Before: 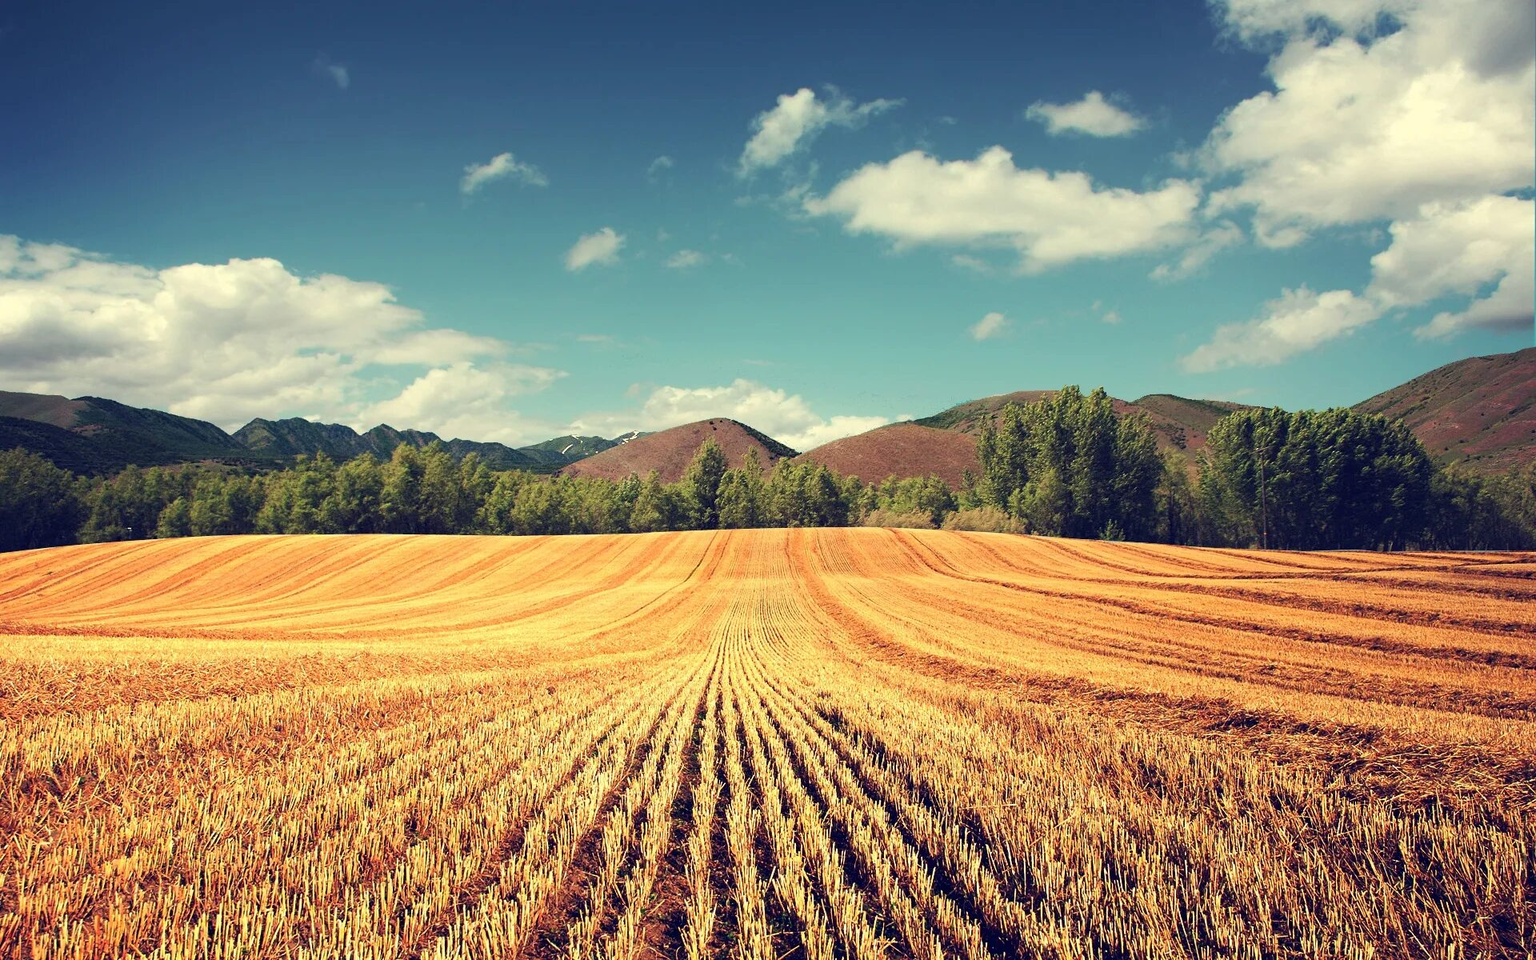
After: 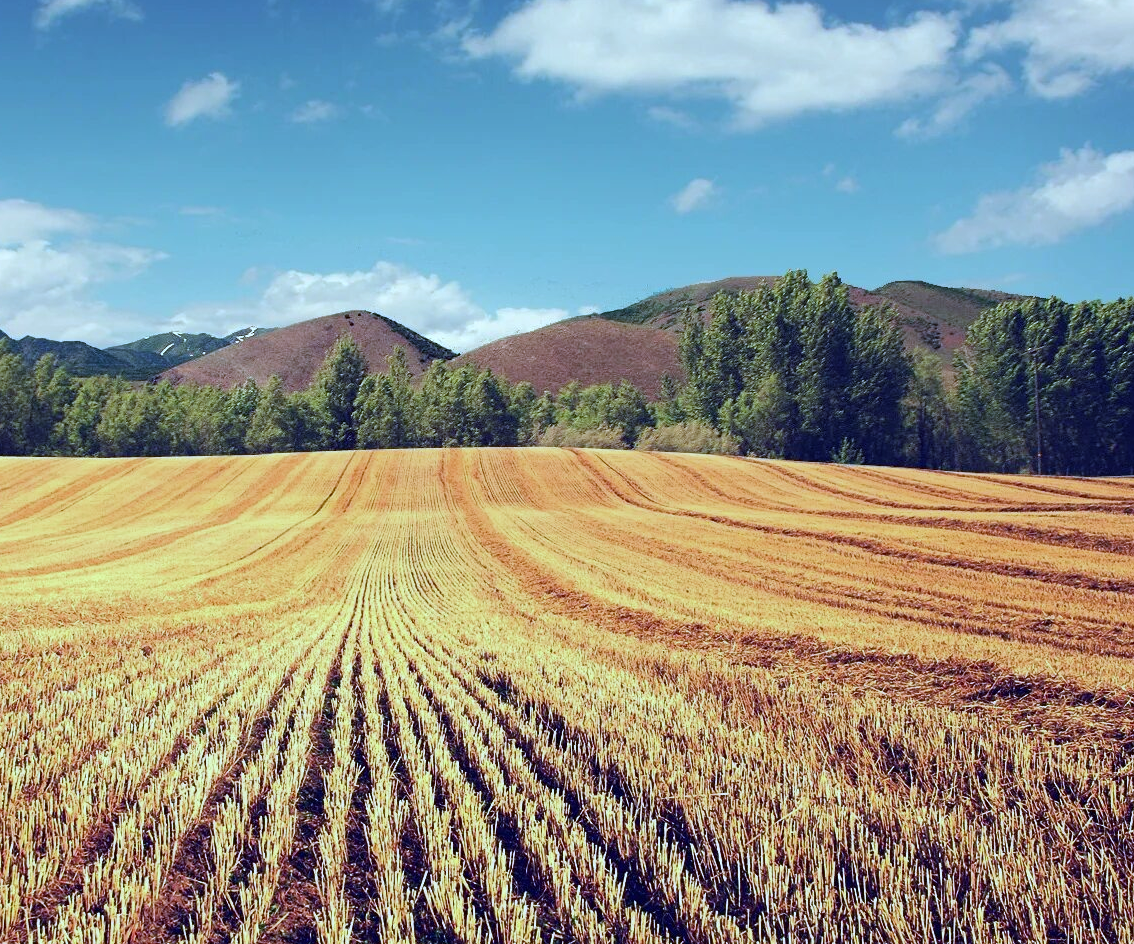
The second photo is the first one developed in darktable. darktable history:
white balance: red 0.871, blue 1.249
crop and rotate: left 28.256%, top 17.734%, right 12.656%, bottom 3.573%
